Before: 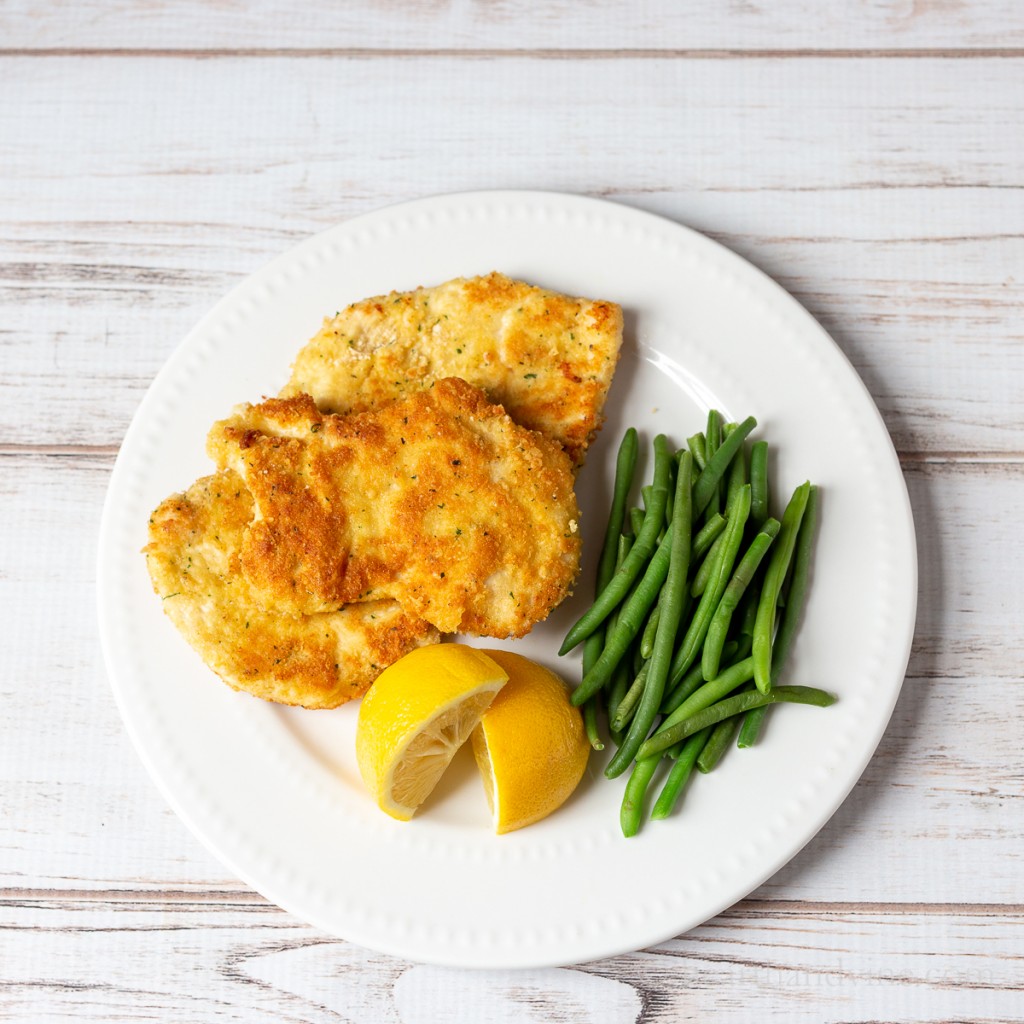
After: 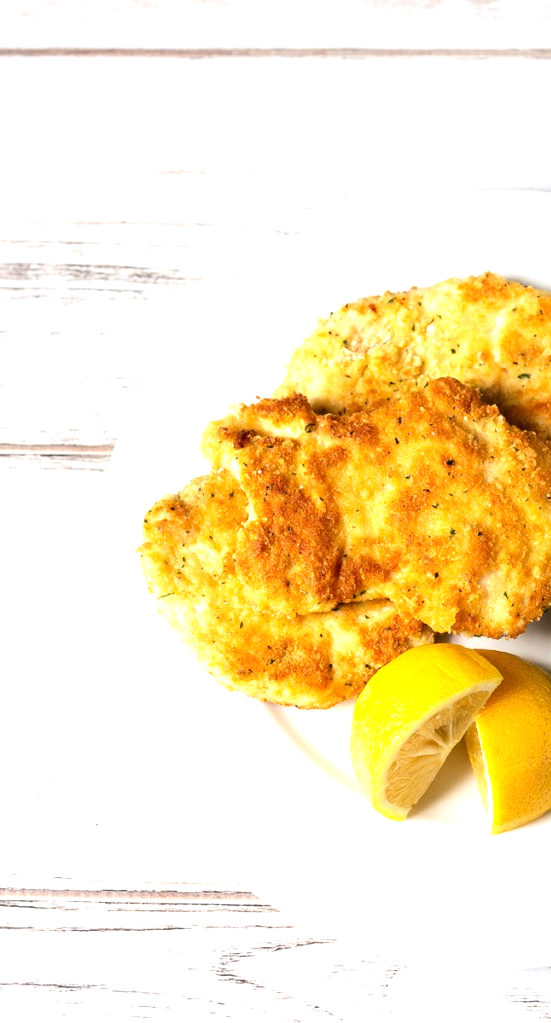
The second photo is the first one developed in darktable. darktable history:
crop: left 0.587%, right 45.588%, bottom 0.086%
tone equalizer: -8 EV -0.75 EV, -7 EV -0.7 EV, -6 EV -0.6 EV, -5 EV -0.4 EV, -3 EV 0.4 EV, -2 EV 0.6 EV, -1 EV 0.7 EV, +0 EV 0.75 EV, edges refinement/feathering 500, mask exposure compensation -1.57 EV, preserve details no
